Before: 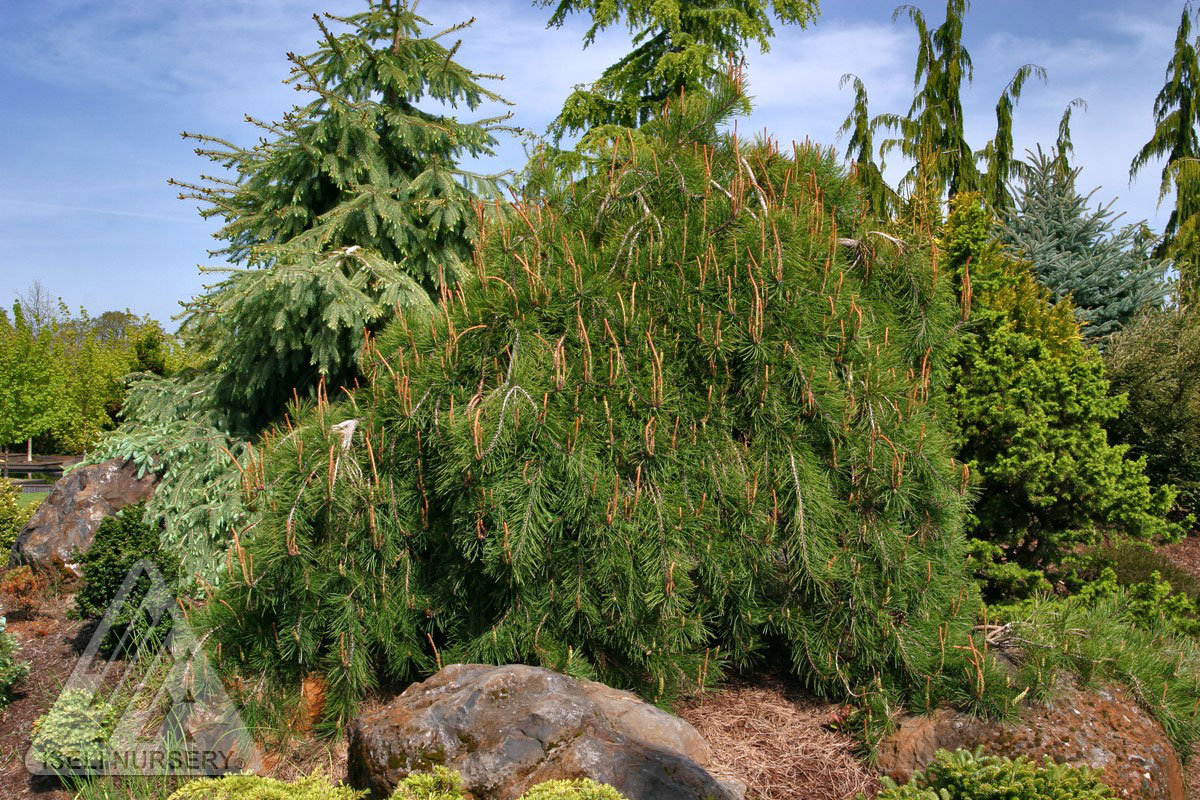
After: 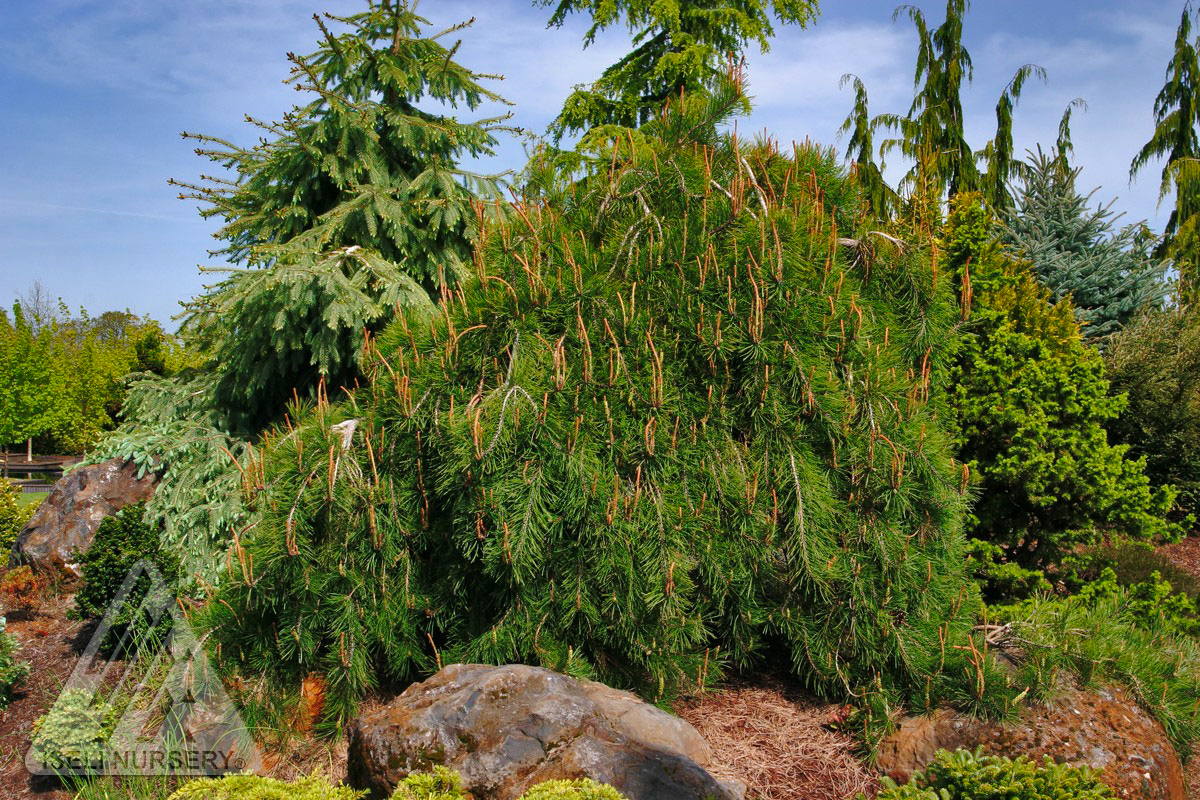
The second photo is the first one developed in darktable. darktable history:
shadows and highlights: highlights color adjustment 52.05%
base curve: curves: ch0 [(0, 0) (0.073, 0.04) (0.157, 0.139) (0.492, 0.492) (0.758, 0.758) (1, 1)], preserve colors none
